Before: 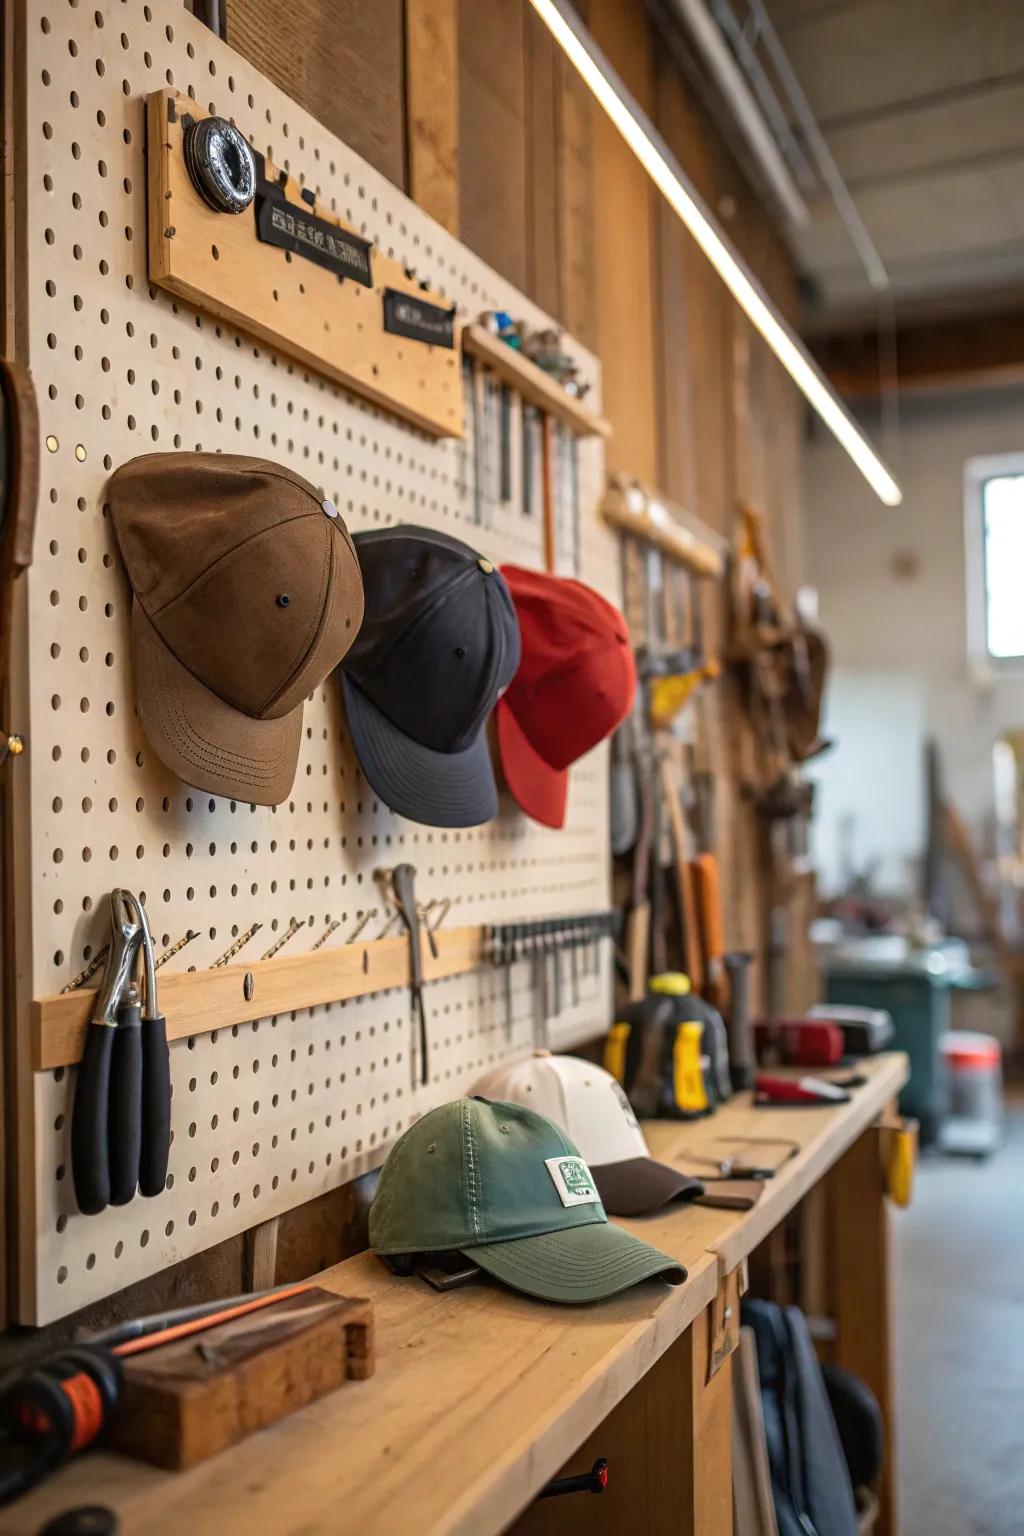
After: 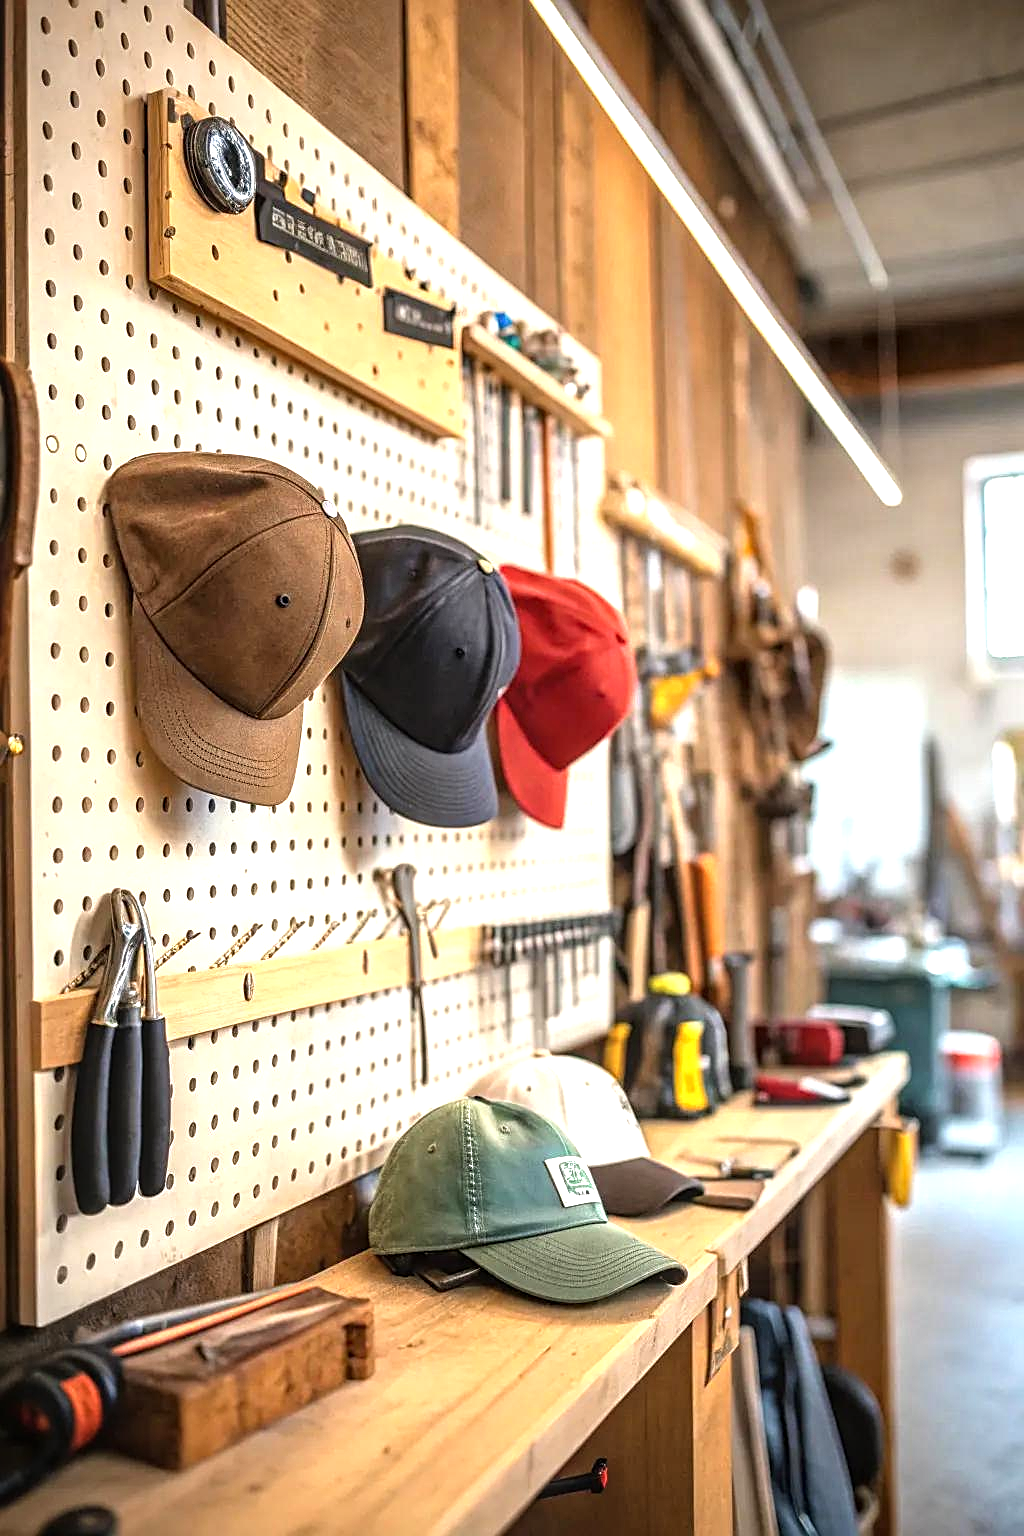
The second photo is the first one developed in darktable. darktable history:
vignetting: saturation -0.022, center (0, 0.008)
local contrast: on, module defaults
sharpen: on, module defaults
tone equalizer: -8 EV -0.395 EV, -7 EV -0.367 EV, -6 EV -0.348 EV, -5 EV -0.246 EV, -3 EV 0.253 EV, -2 EV 0.339 EV, -1 EV 0.393 EV, +0 EV 0.387 EV
exposure: black level correction 0, exposure 0.692 EV, compensate highlight preservation false
